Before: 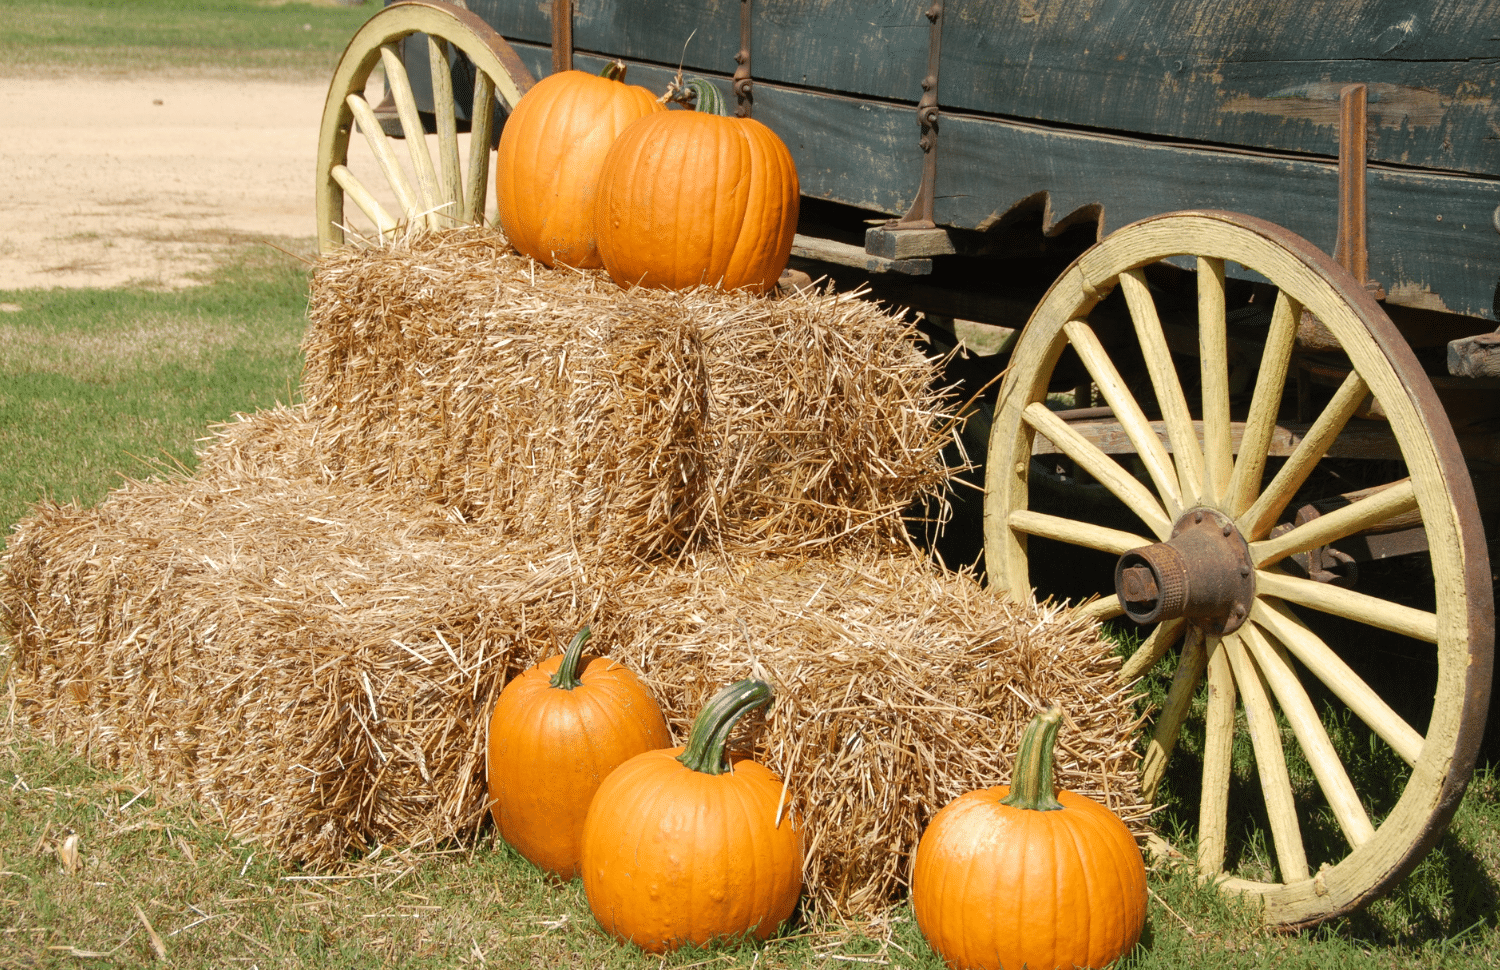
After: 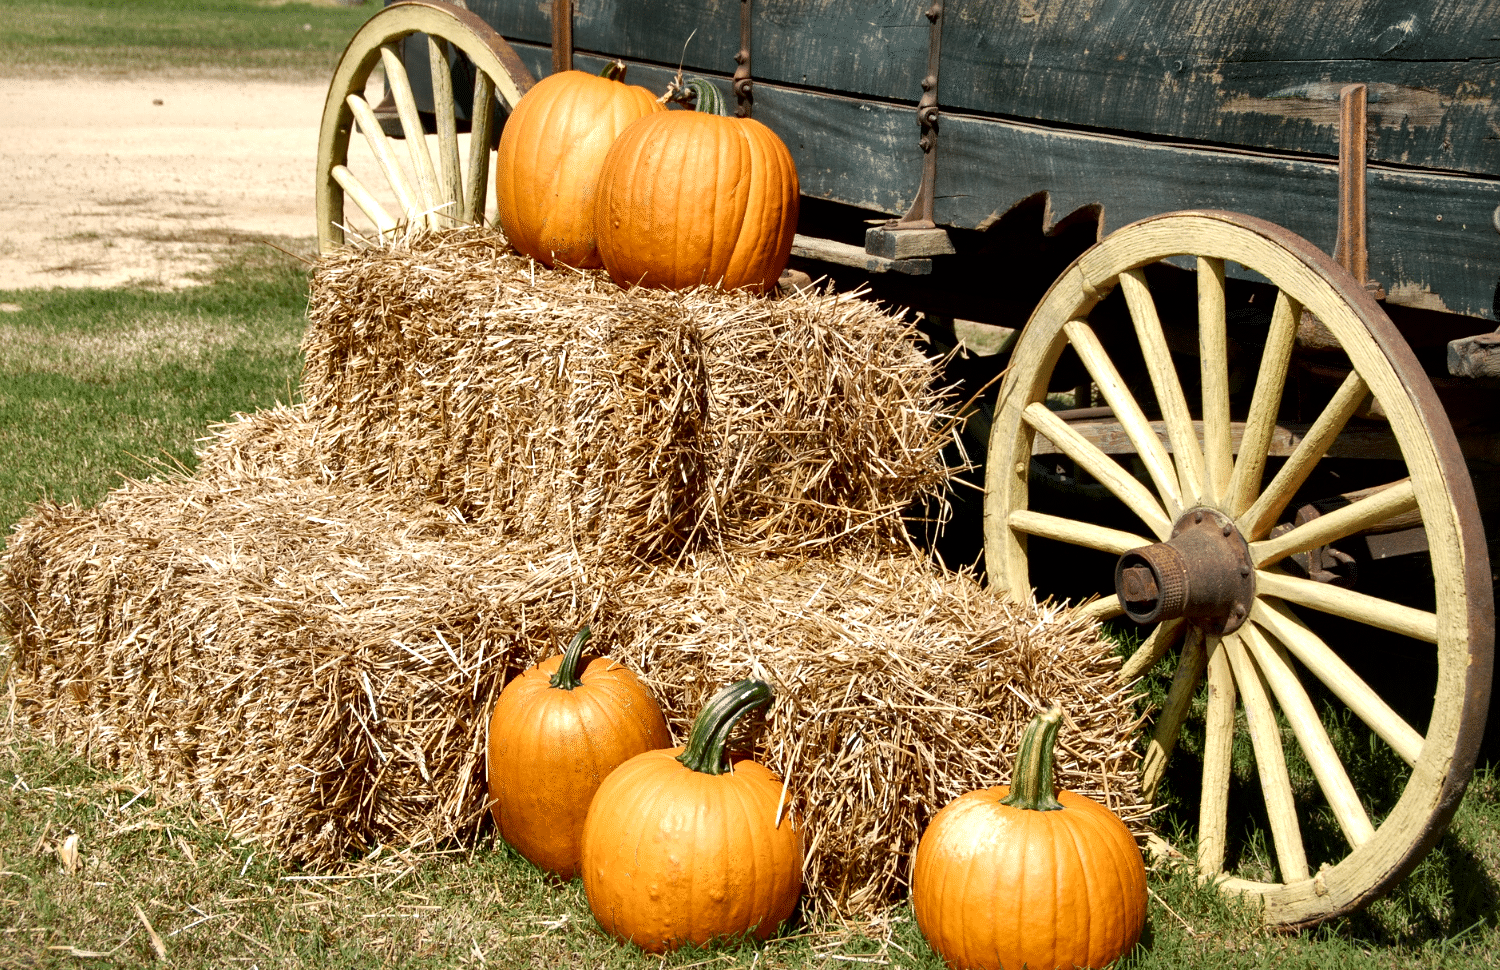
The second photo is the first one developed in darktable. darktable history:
local contrast: mode bilateral grid, contrast 44, coarseness 69, detail 214%, midtone range 0.2
white balance: emerald 1
contrast brightness saturation: contrast 0.03, brightness -0.04
